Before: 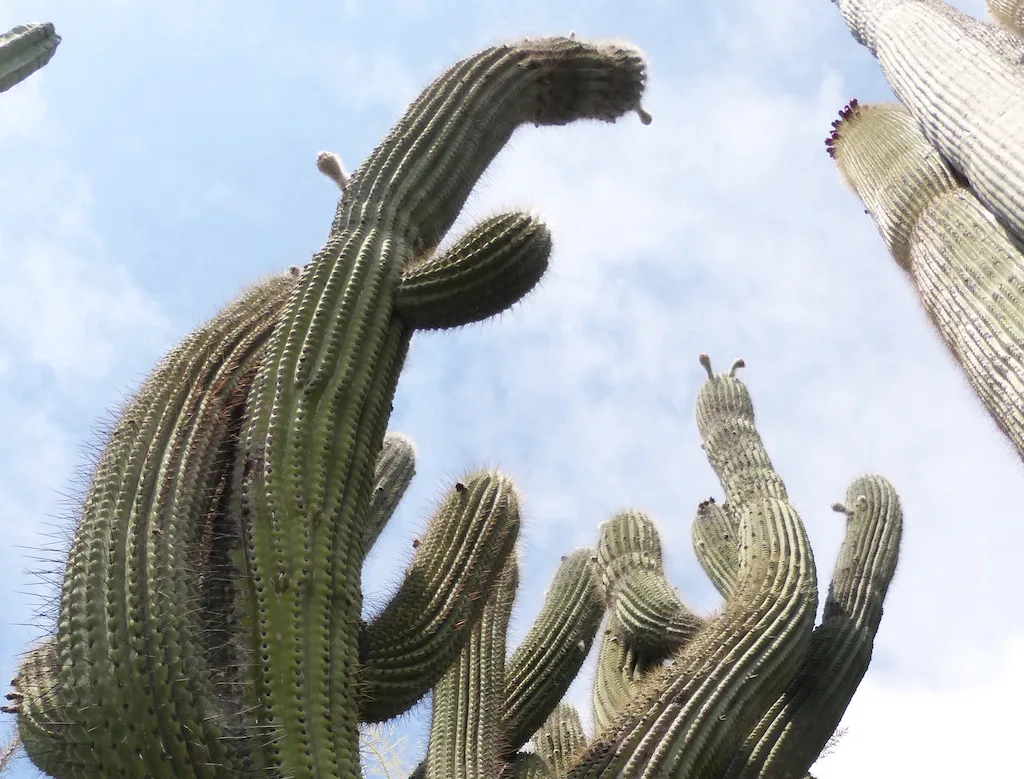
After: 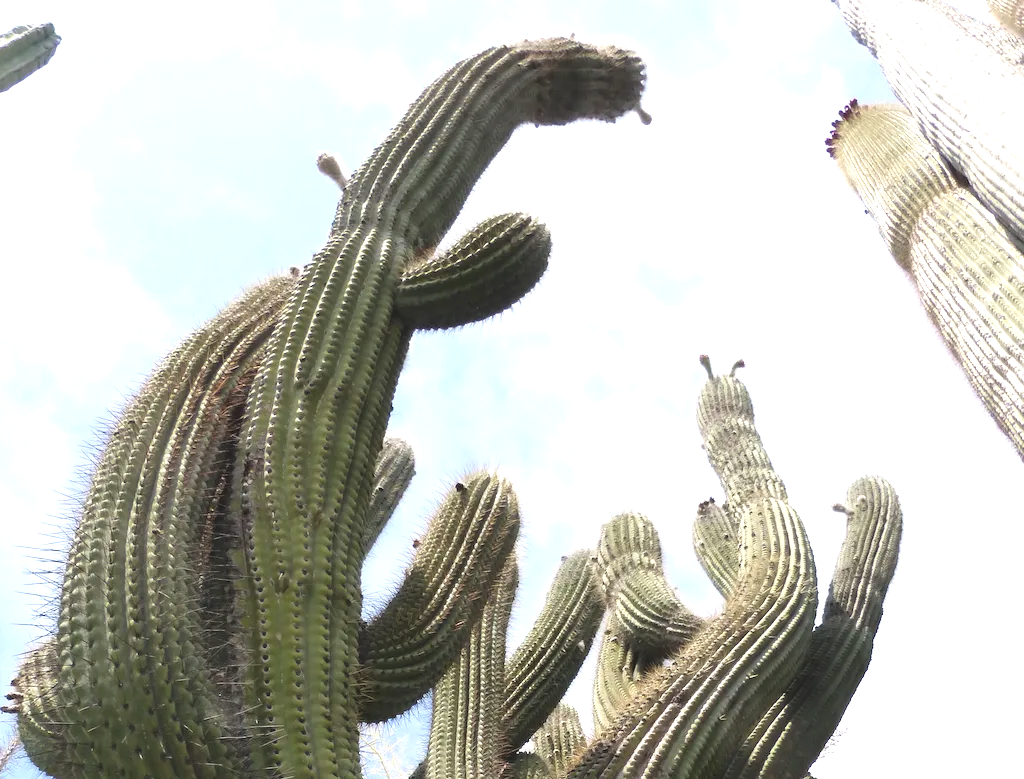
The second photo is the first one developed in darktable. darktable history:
exposure: black level correction -0.005, exposure 0.62 EV, compensate highlight preservation false
